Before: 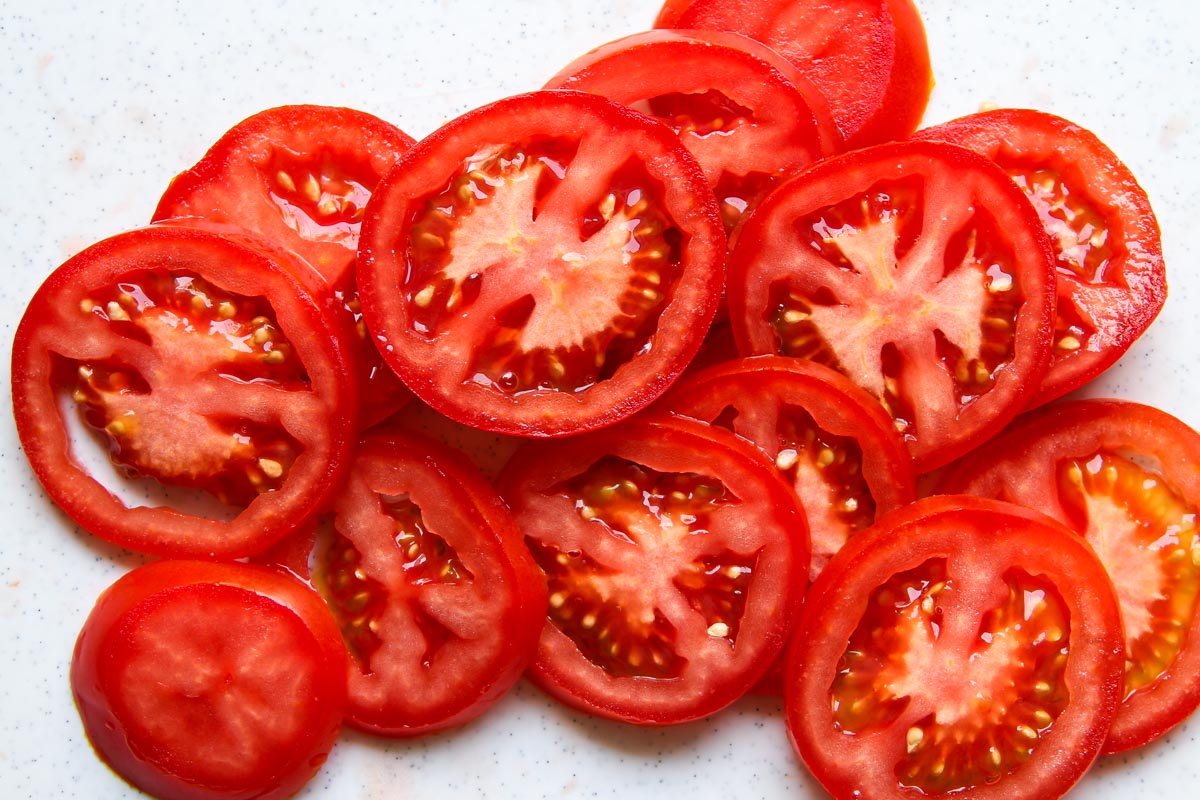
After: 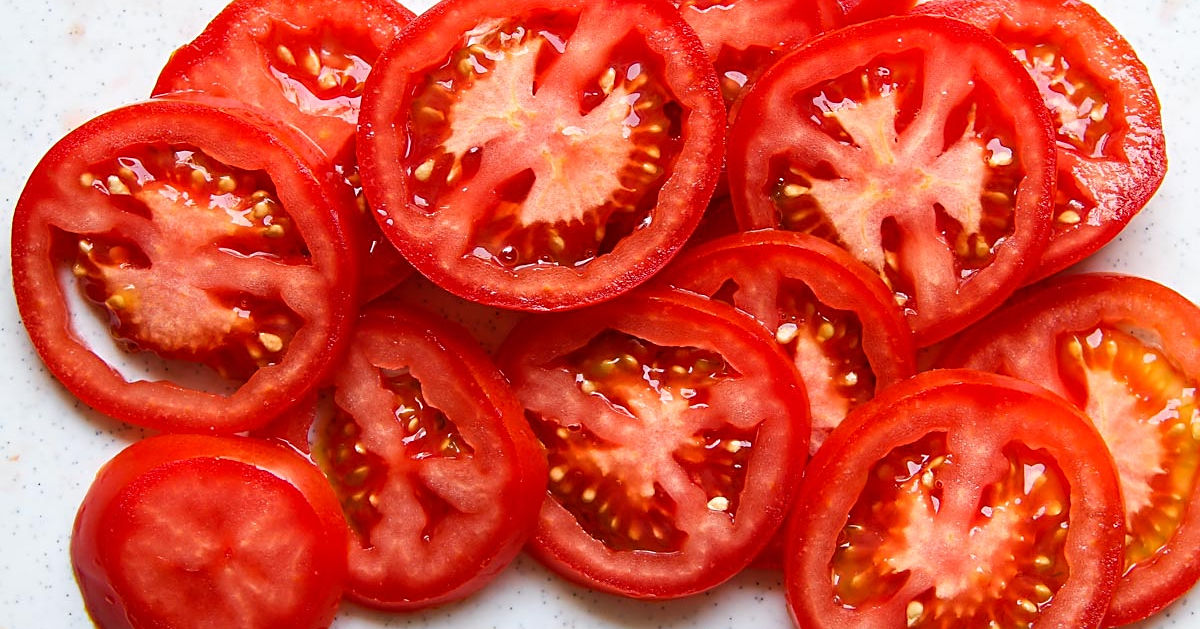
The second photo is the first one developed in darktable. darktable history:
crop and rotate: top 15.774%, bottom 5.506%
sharpen: on, module defaults
